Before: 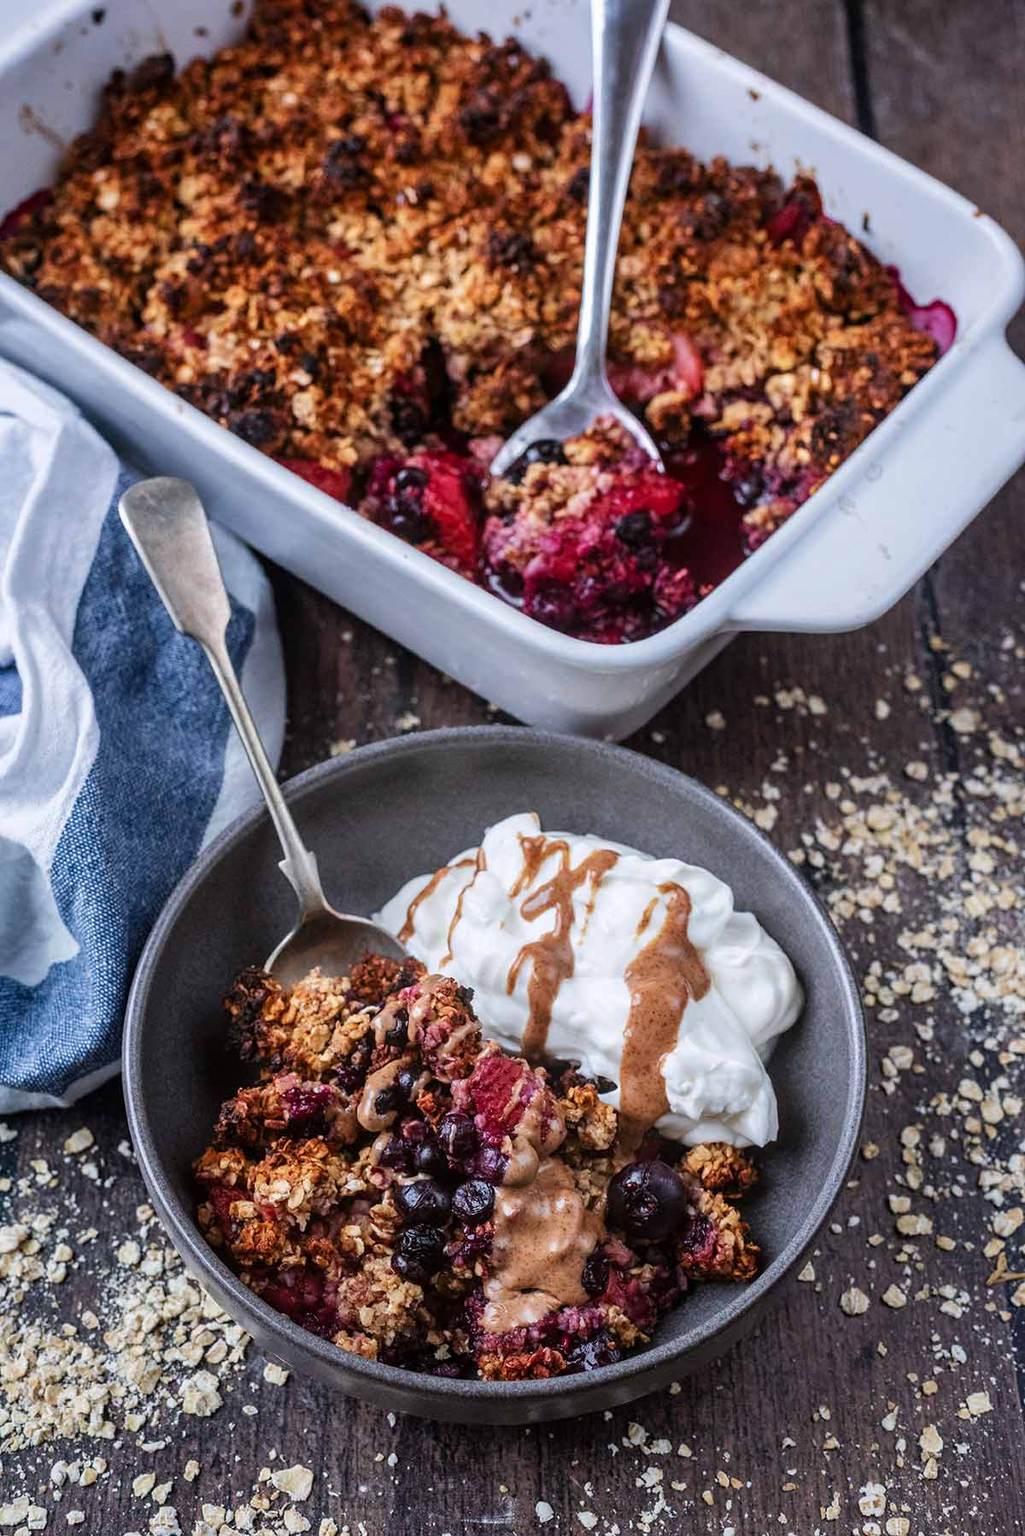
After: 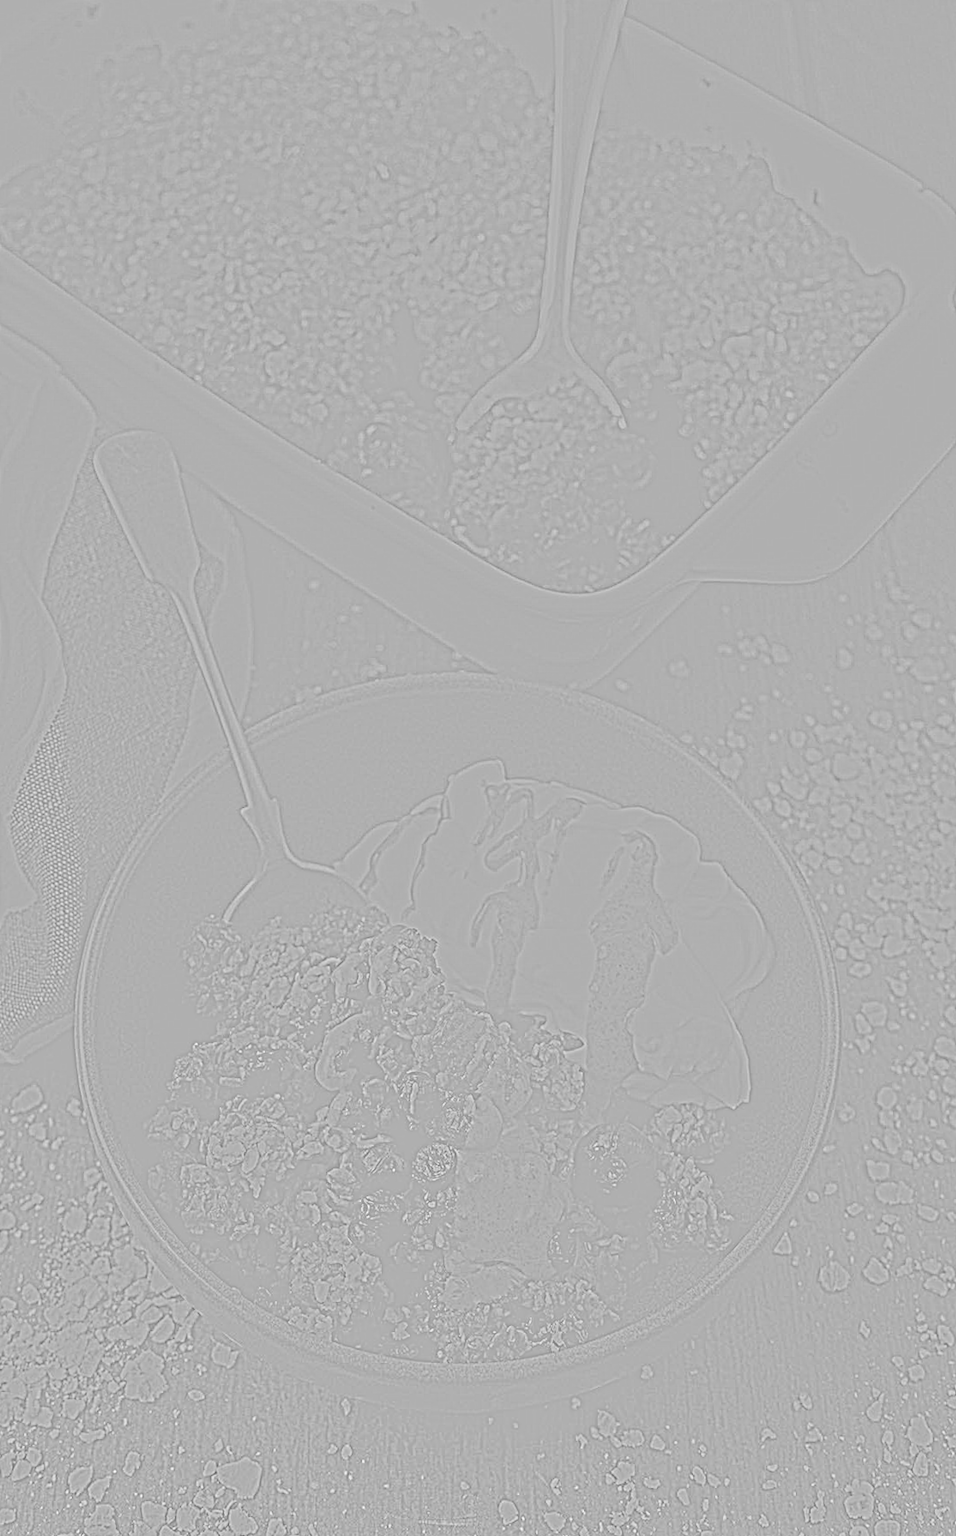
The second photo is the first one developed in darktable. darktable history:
levels: mode automatic
highpass: sharpness 5.84%, contrast boost 8.44%
rotate and perspective: rotation 0.215°, lens shift (vertical) -0.139, crop left 0.069, crop right 0.939, crop top 0.002, crop bottom 0.996
